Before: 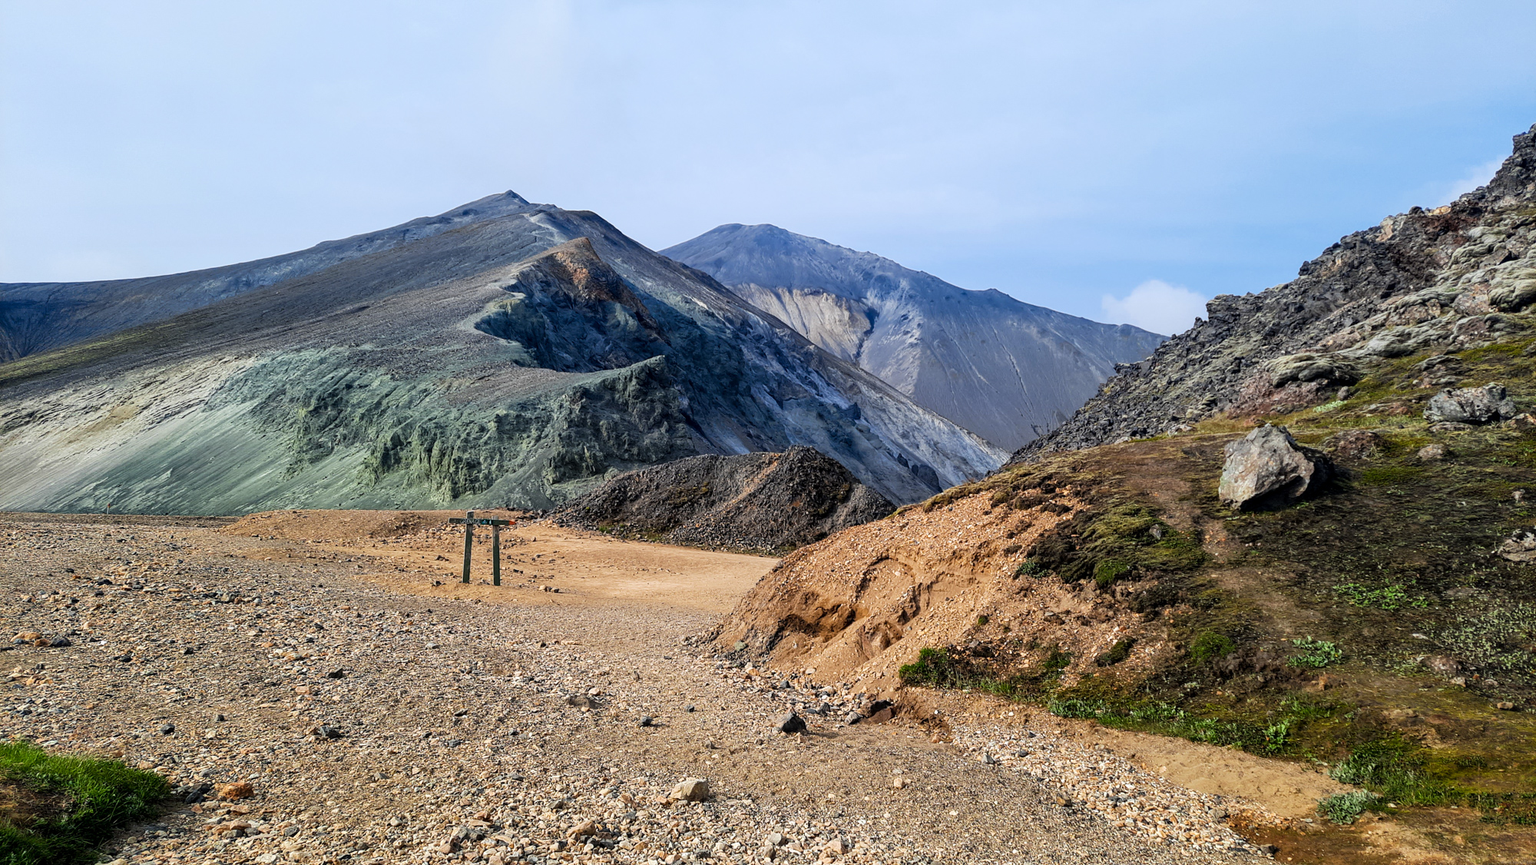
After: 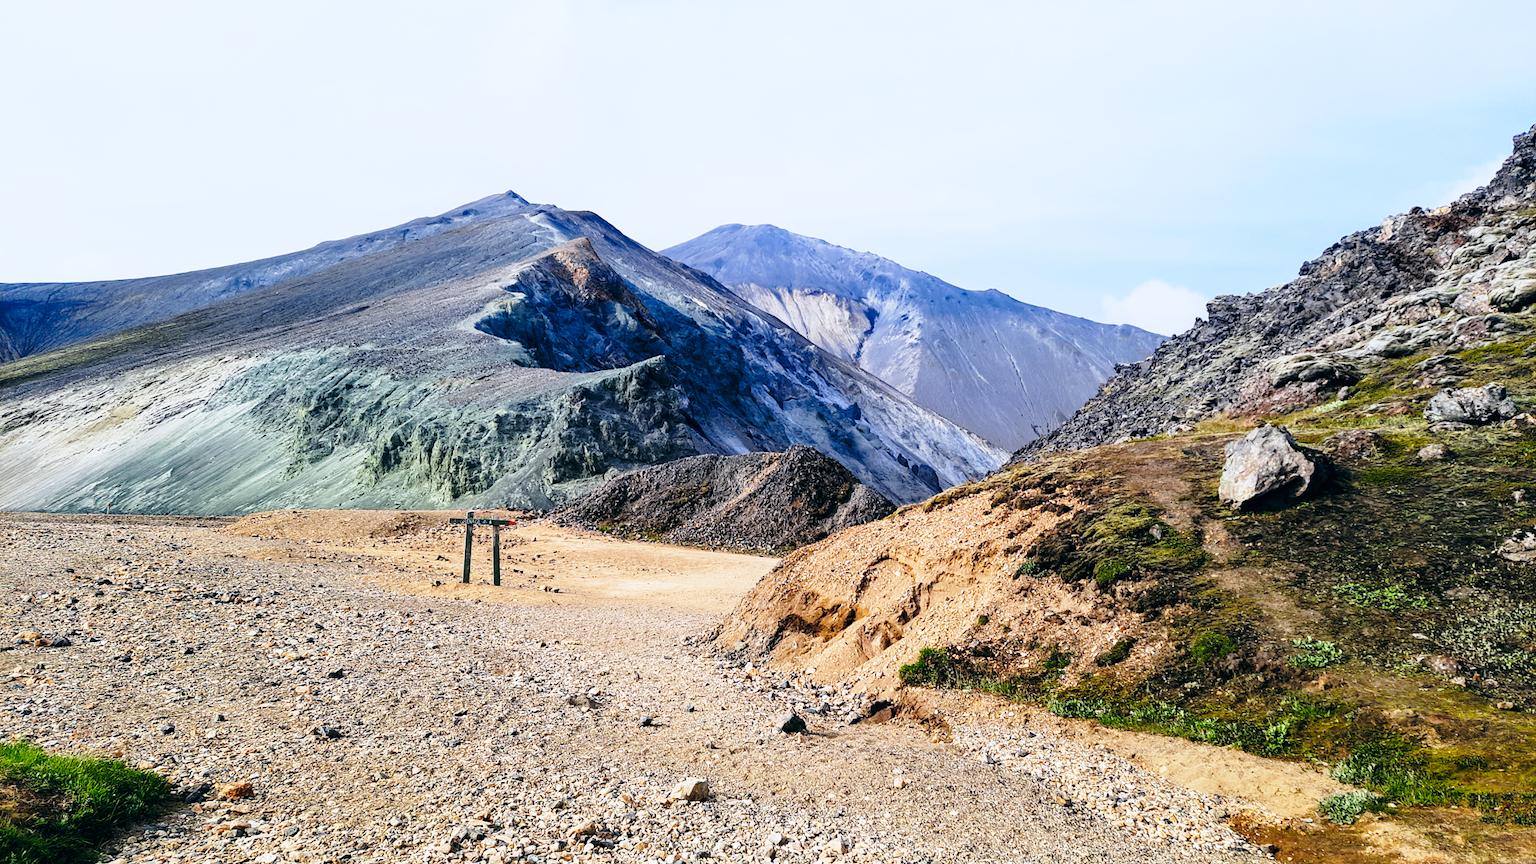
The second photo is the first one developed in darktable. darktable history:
white balance: red 0.954, blue 1.079
base curve: curves: ch0 [(0, 0) (0.028, 0.03) (0.121, 0.232) (0.46, 0.748) (0.859, 0.968) (1, 1)], preserve colors none
color balance: lift [1, 0.998, 1.001, 1.002], gamma [1, 1.02, 1, 0.98], gain [1, 1.02, 1.003, 0.98]
